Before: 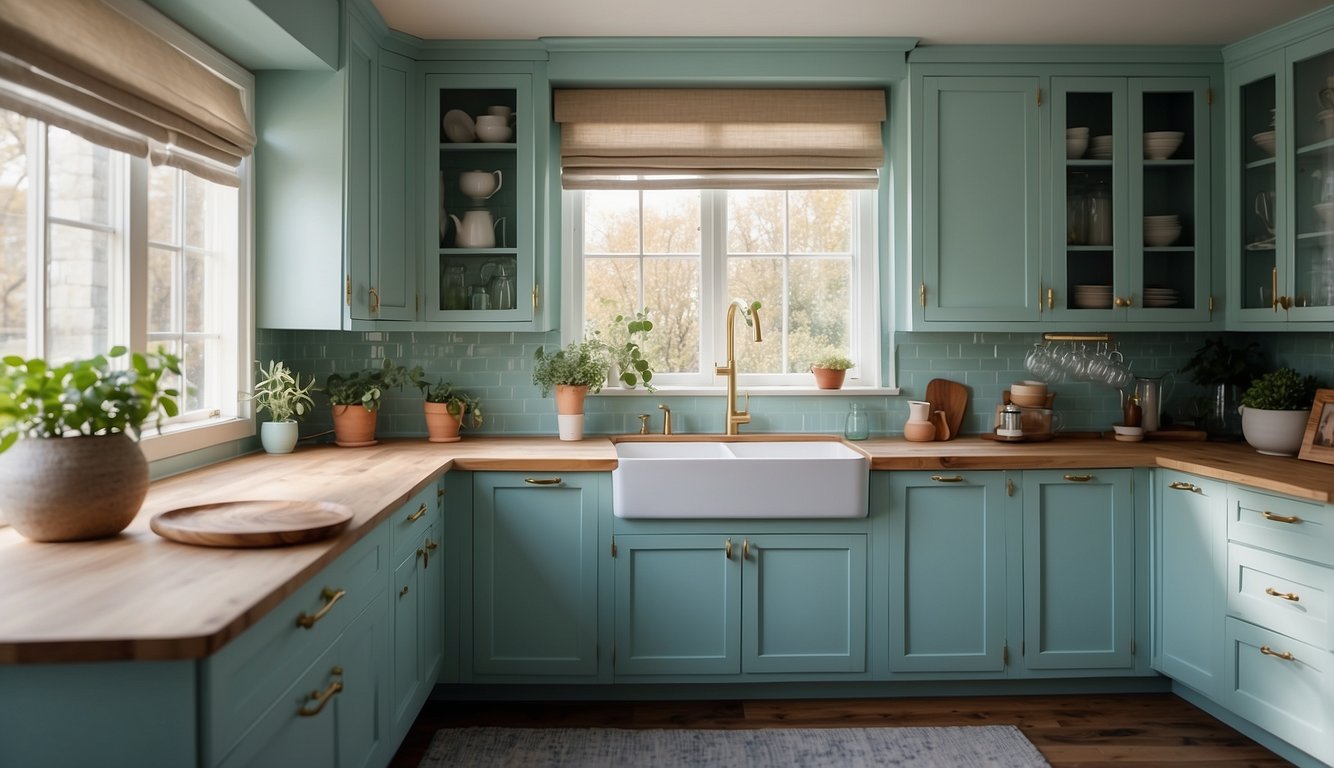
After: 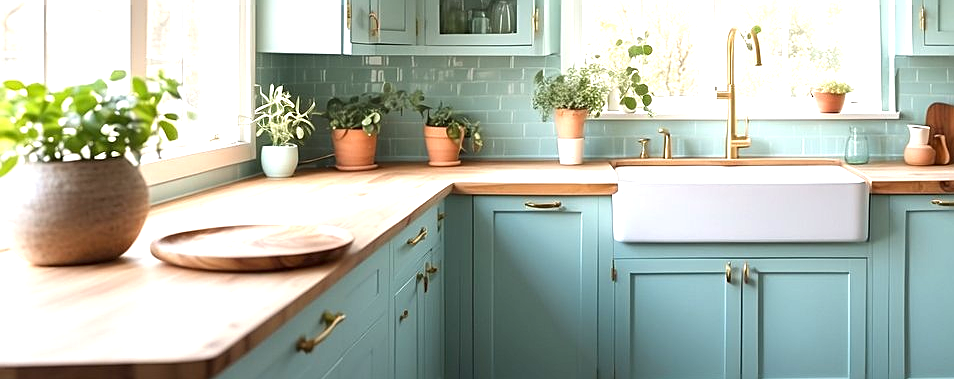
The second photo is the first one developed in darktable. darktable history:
crop: top 36.011%, right 28.417%, bottom 14.624%
sharpen: on, module defaults
exposure: black level correction 0, exposure 1.2 EV, compensate highlight preservation false
